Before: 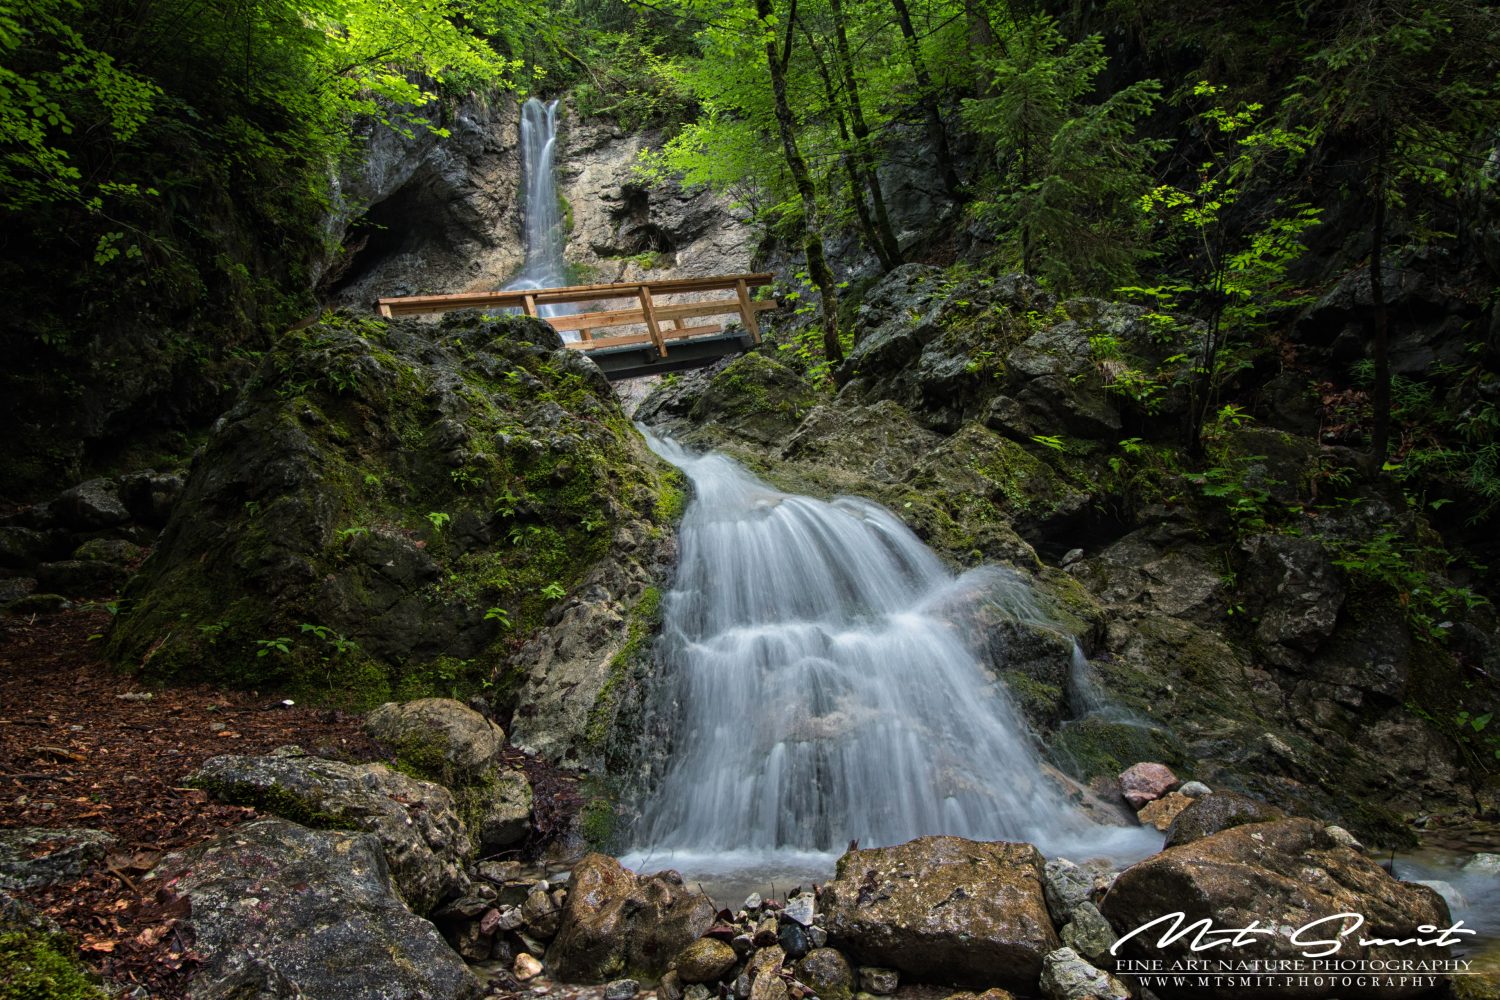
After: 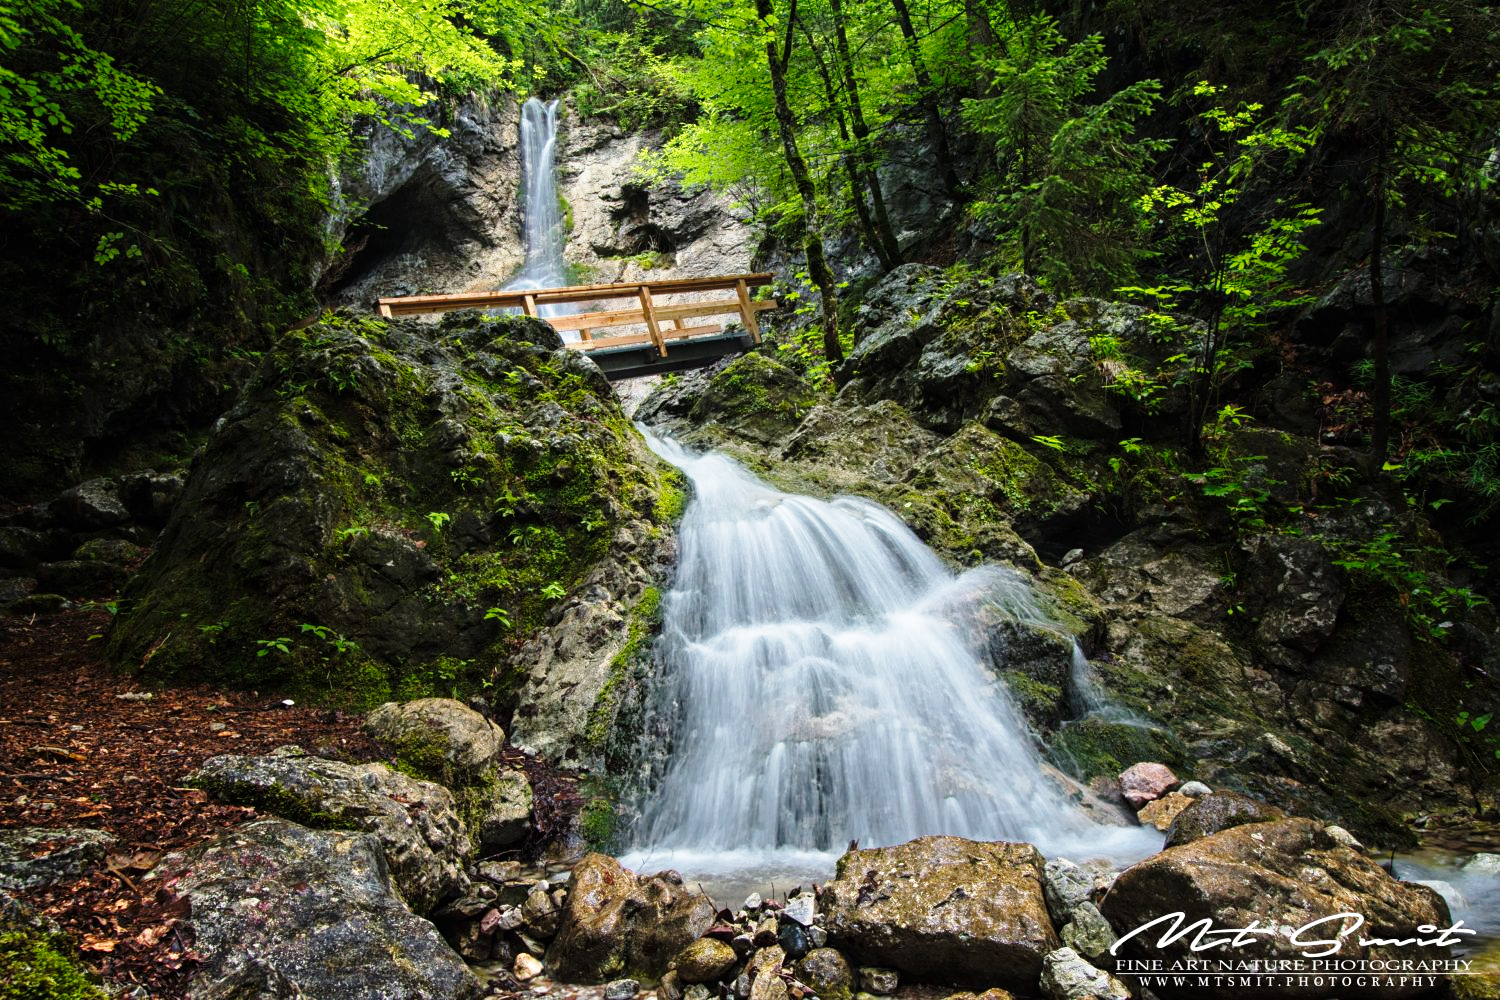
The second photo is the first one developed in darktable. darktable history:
base curve: curves: ch0 [(0, 0) (0.028, 0.03) (0.121, 0.232) (0.46, 0.748) (0.859, 0.968) (1, 1)], preserve colors none
exposure: exposure 0.081 EV, compensate highlight preservation false
